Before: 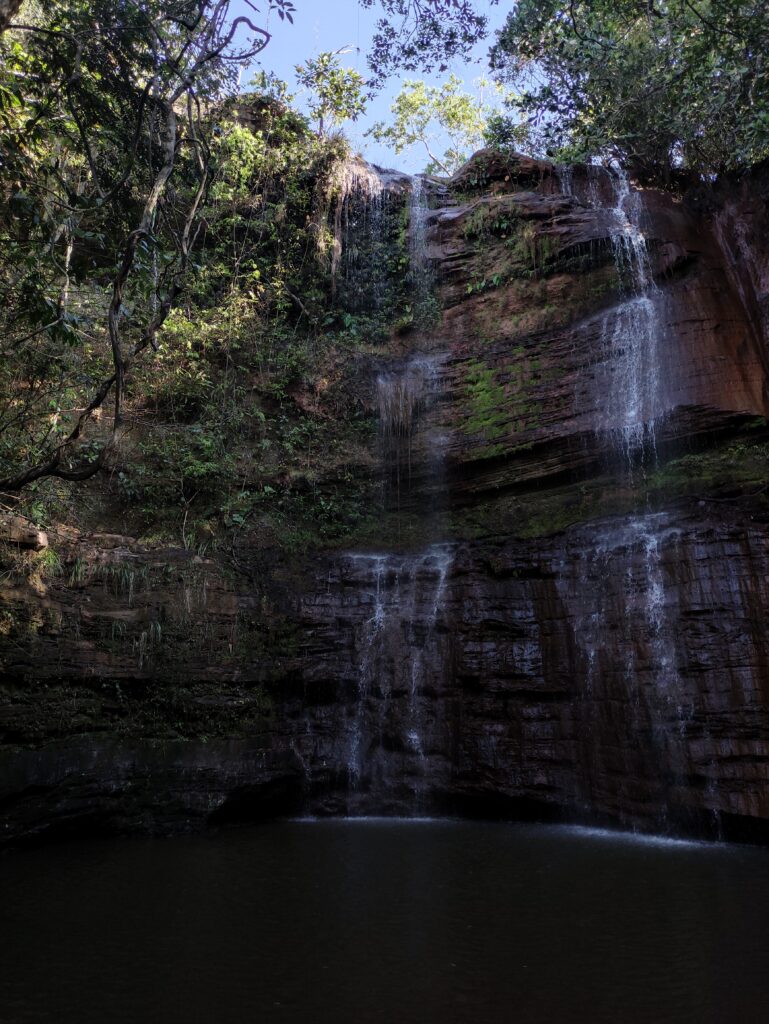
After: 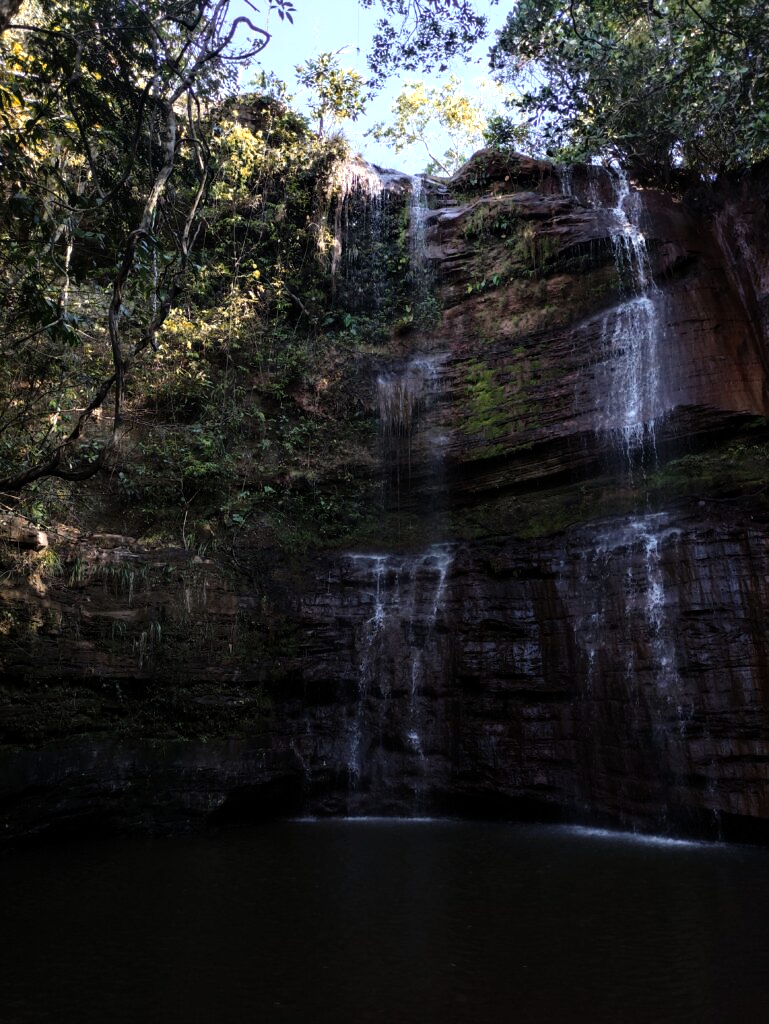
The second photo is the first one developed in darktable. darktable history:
tone equalizer: -8 EV -0.715 EV, -7 EV -0.684 EV, -6 EV -0.609 EV, -5 EV -0.366 EV, -3 EV 0.368 EV, -2 EV 0.6 EV, -1 EV 0.681 EV, +0 EV 0.741 EV, edges refinement/feathering 500, mask exposure compensation -1.57 EV, preserve details no
color zones: curves: ch2 [(0, 0.5) (0.143, 0.5) (0.286, 0.416) (0.429, 0.5) (0.571, 0.5) (0.714, 0.5) (0.857, 0.5) (1, 0.5)], mix 27.64%
